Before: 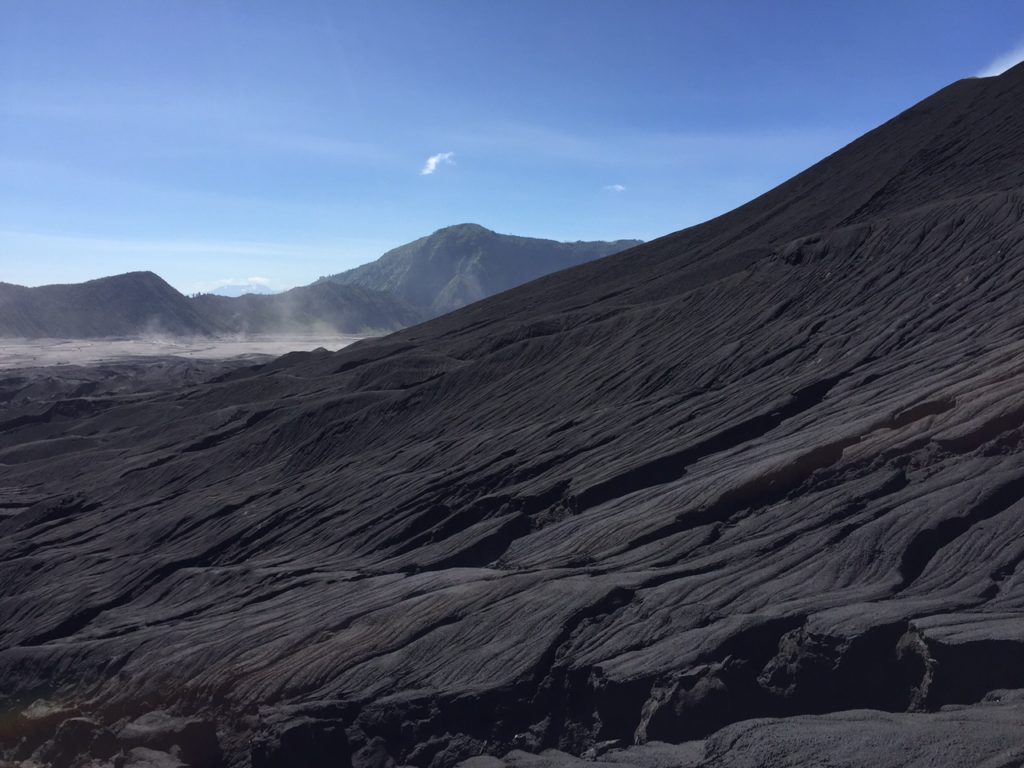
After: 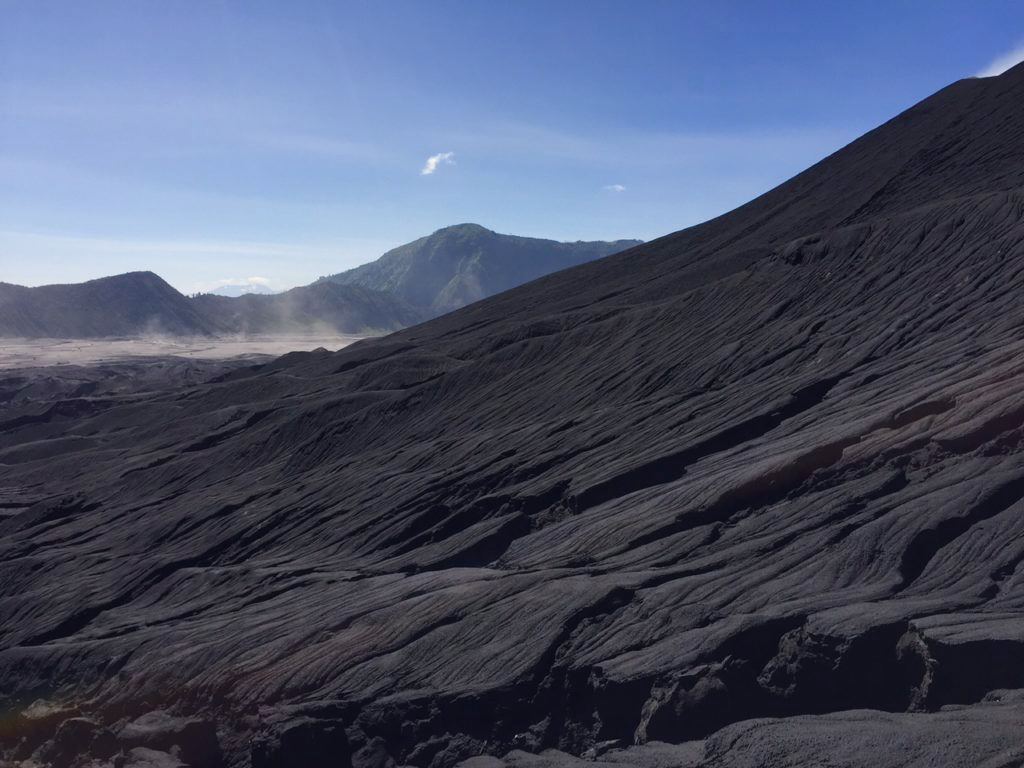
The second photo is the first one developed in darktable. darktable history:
color balance rgb: highlights gain › chroma 1.669%, highlights gain › hue 57.2°, perceptual saturation grading › global saturation 20%, perceptual saturation grading › highlights -25.86%, perceptual saturation grading › shadows 49.638%, global vibrance -24.421%
tone equalizer: edges refinement/feathering 500, mask exposure compensation -1.57 EV, preserve details guided filter
exposure: compensate highlight preservation false
